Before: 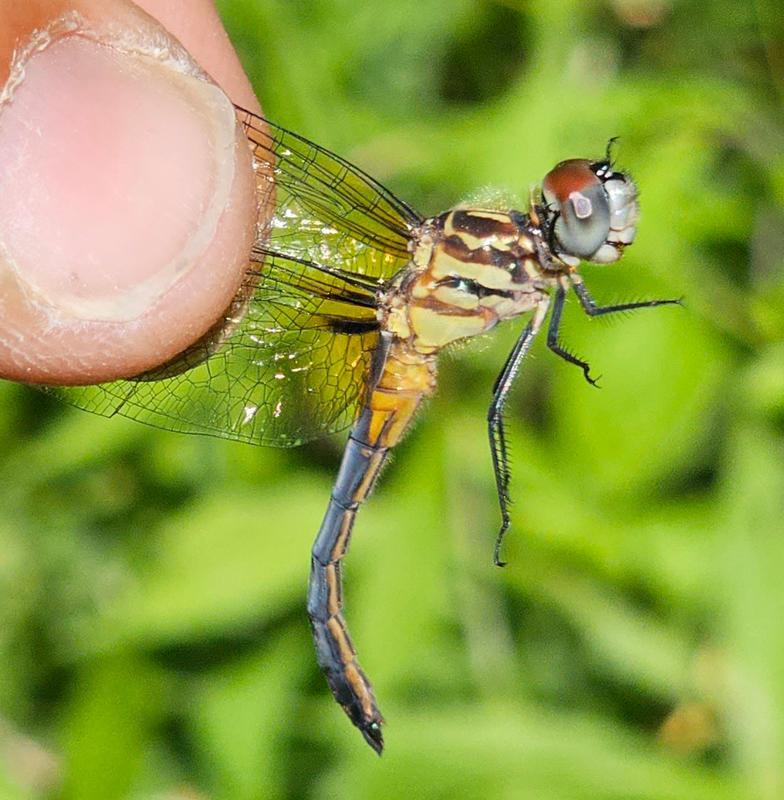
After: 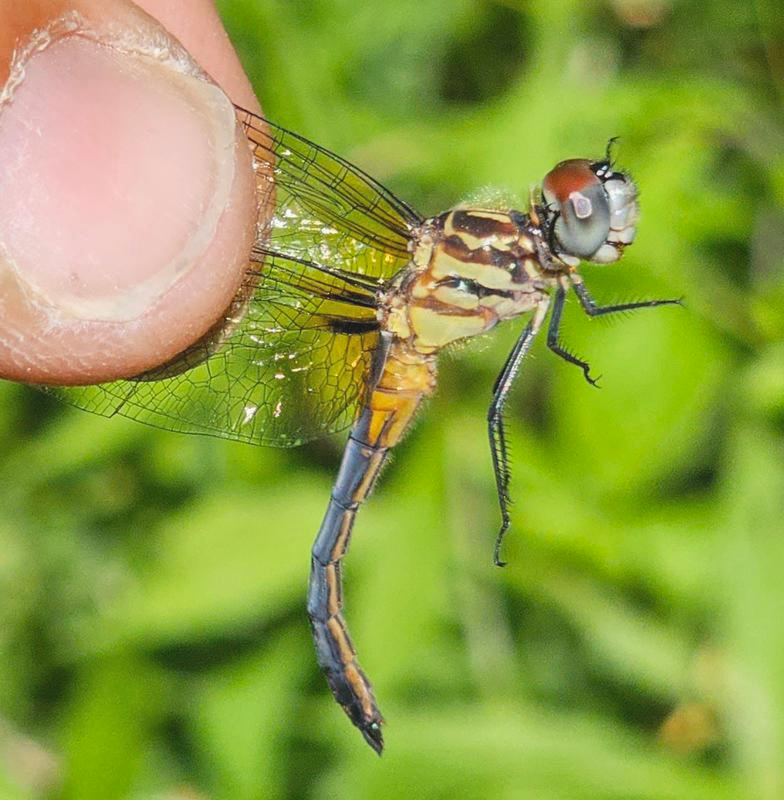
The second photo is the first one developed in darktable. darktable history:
levels: levels [0.026, 0.507, 0.987]
local contrast: highlights 47%, shadows 5%, detail 100%
shadows and highlights: shadows 37.31, highlights -27.02, soften with gaussian
